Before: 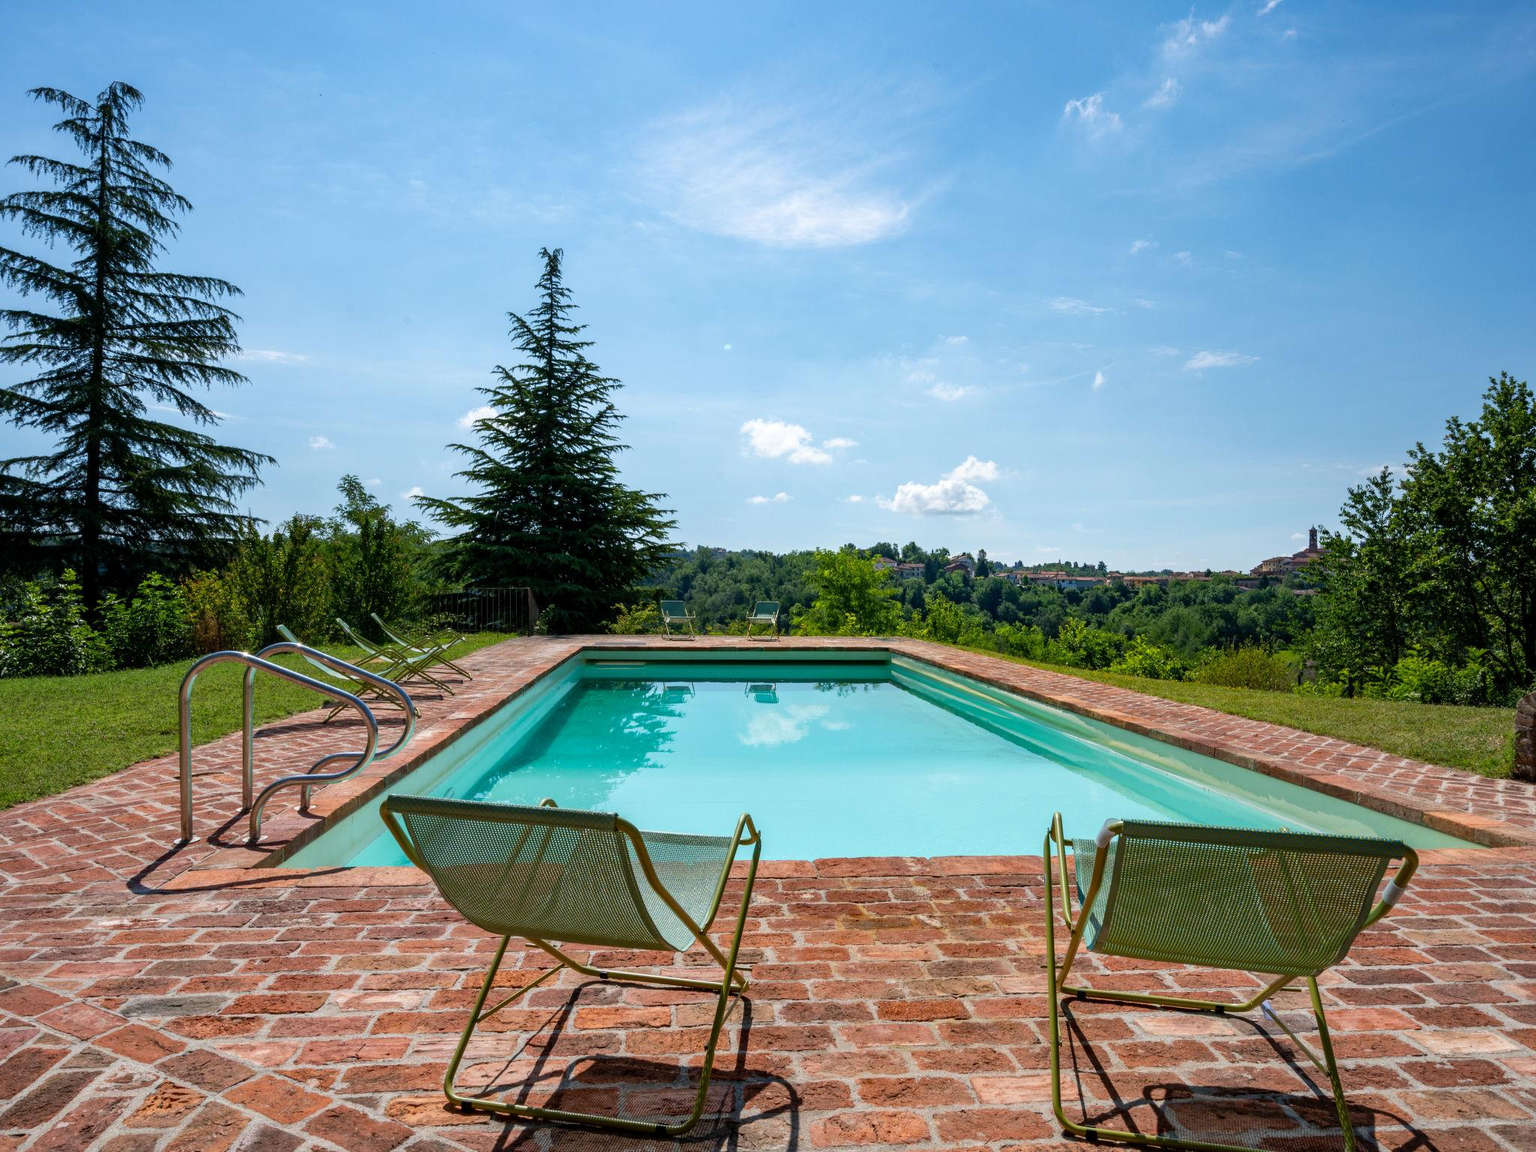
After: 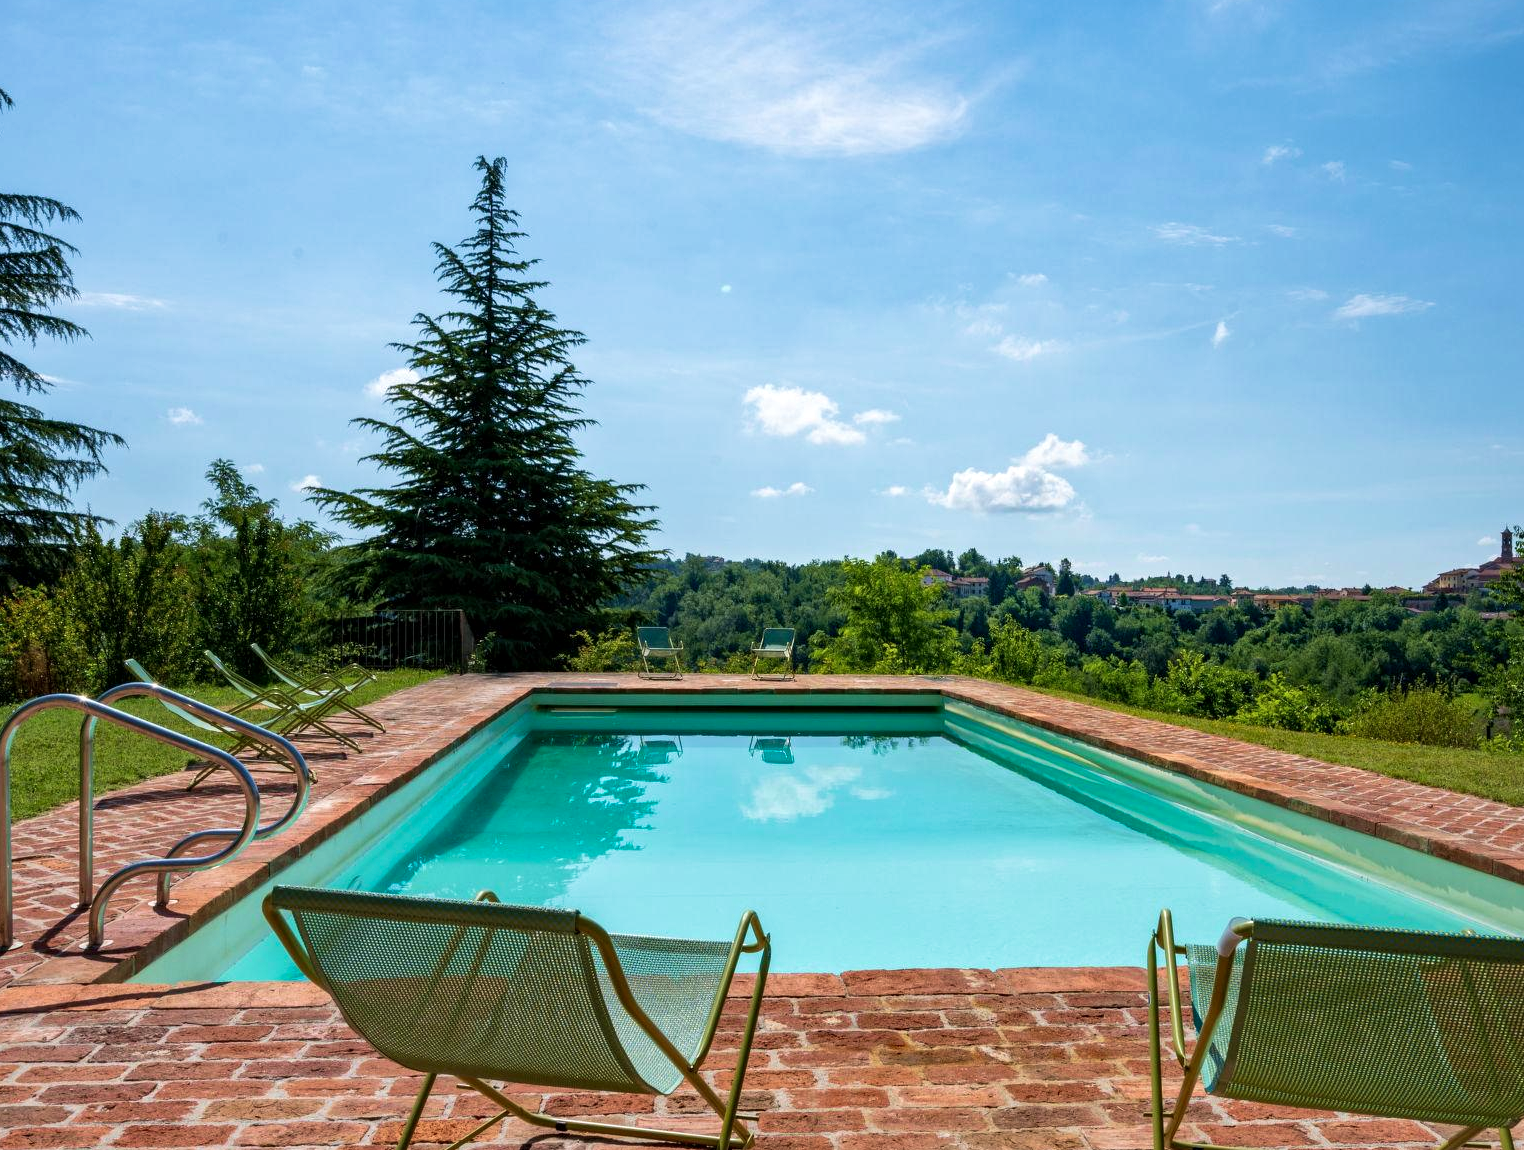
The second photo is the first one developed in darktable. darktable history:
crop and rotate: left 11.915%, top 11.347%, right 13.658%, bottom 13.776%
velvia: on, module defaults
local contrast: mode bilateral grid, contrast 29, coarseness 16, detail 116%, midtone range 0.2
